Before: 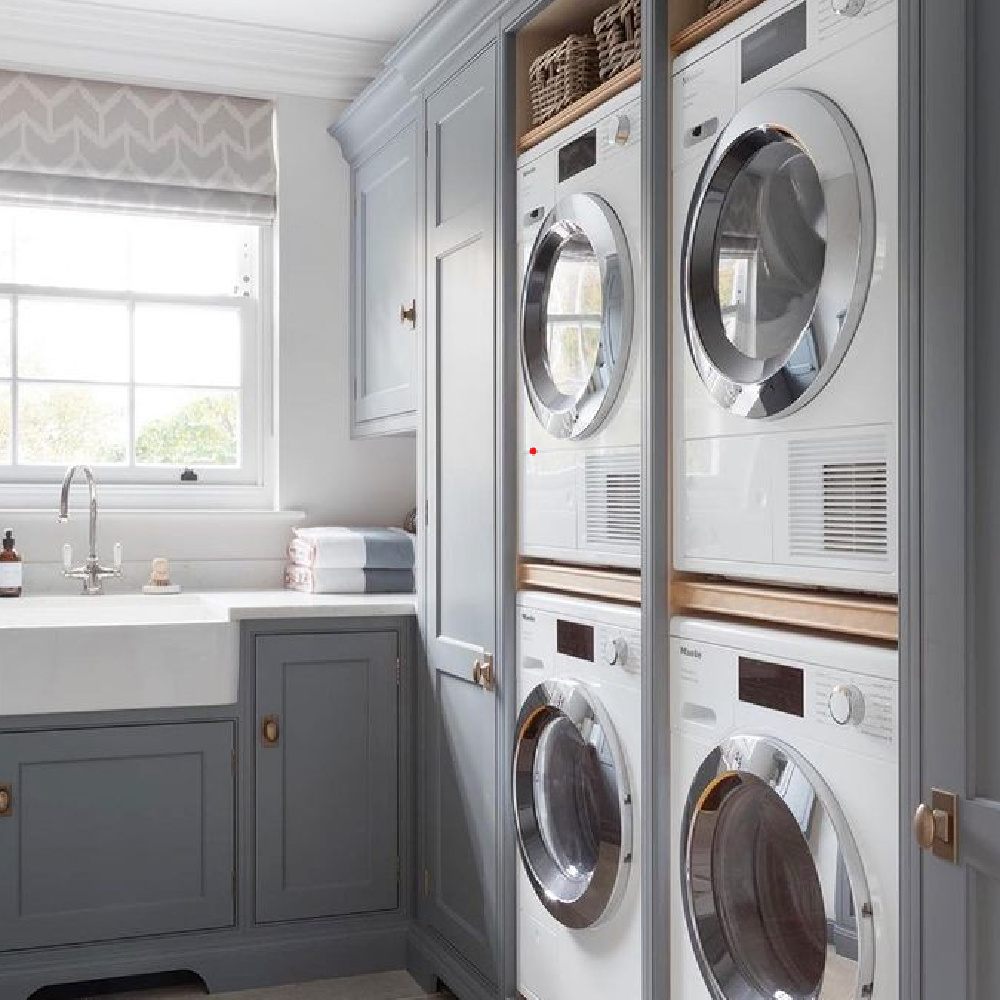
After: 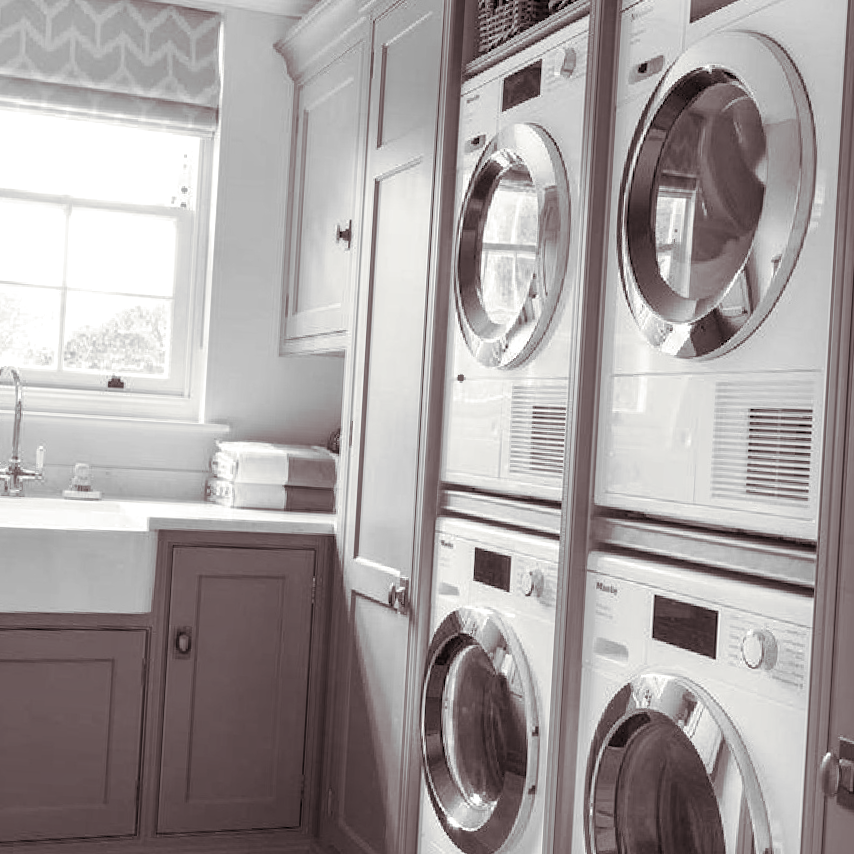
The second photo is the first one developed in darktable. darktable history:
color calibration: output gray [0.25, 0.35, 0.4, 0], x 0.383, y 0.372, temperature 3905.17 K
crop and rotate: angle -3.27°, left 5.211%, top 5.211%, right 4.607%, bottom 4.607%
split-toning: shadows › saturation 0.24, highlights › hue 54°, highlights › saturation 0.24
local contrast: on, module defaults
